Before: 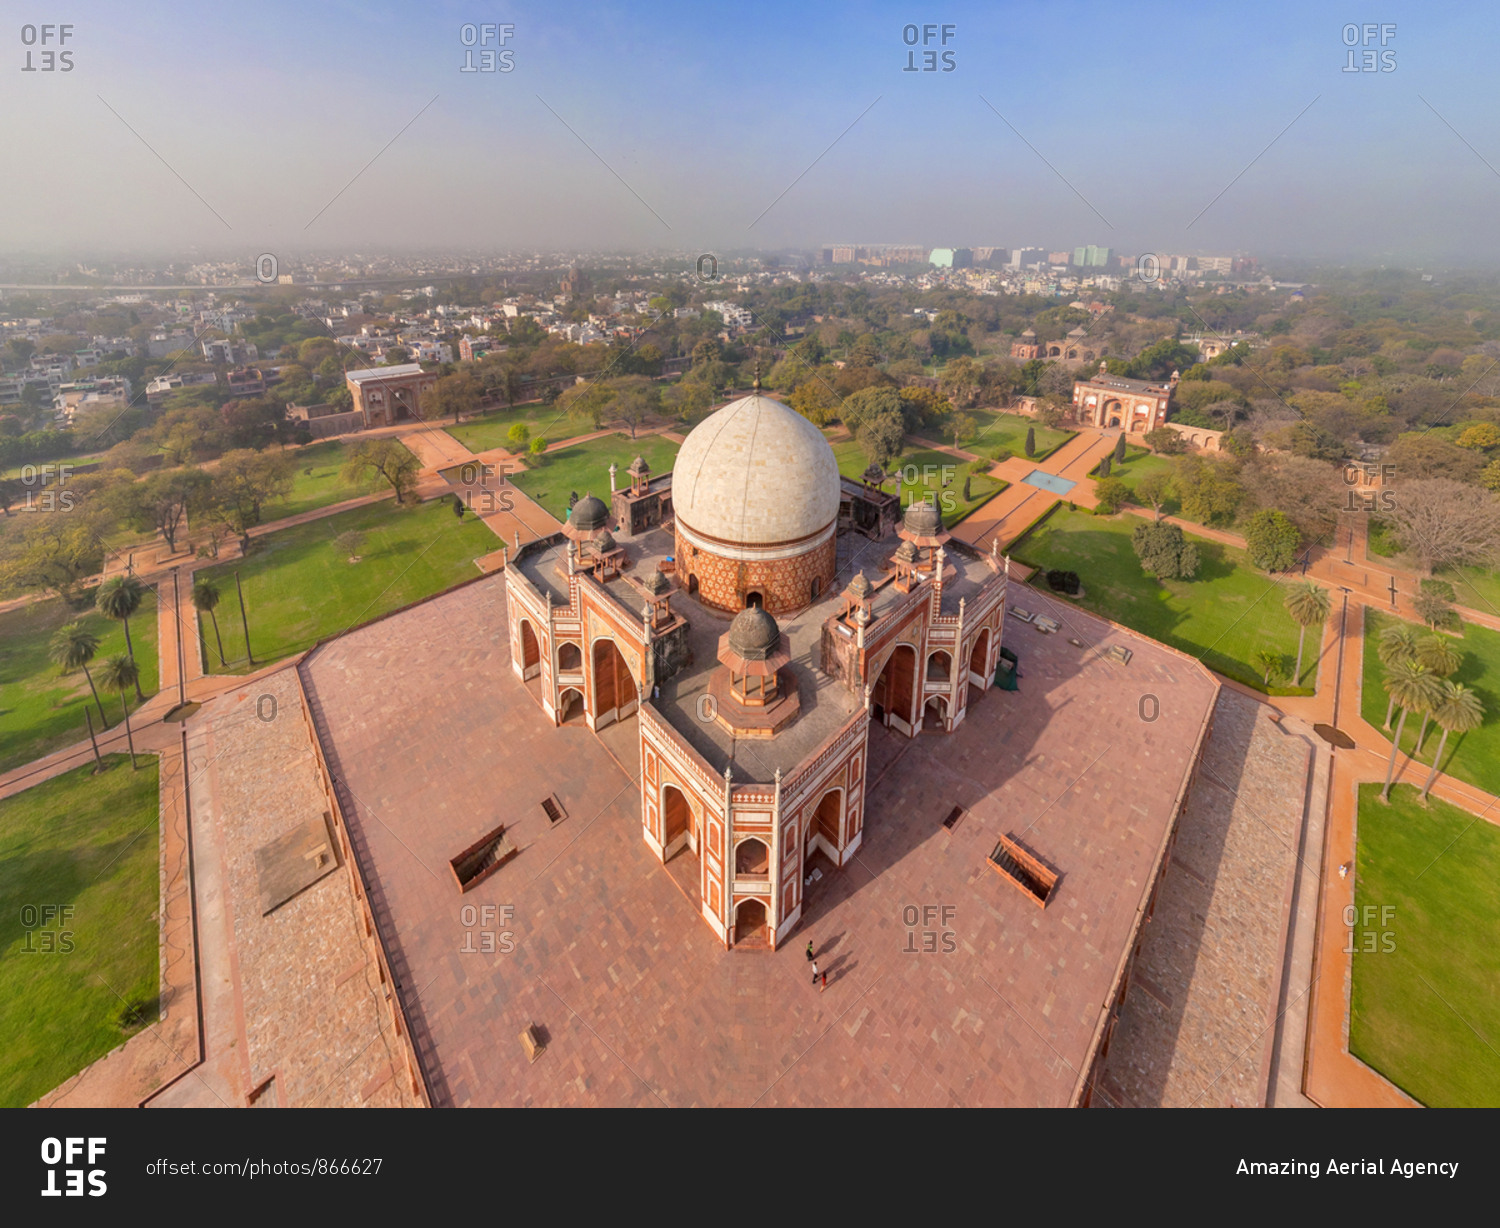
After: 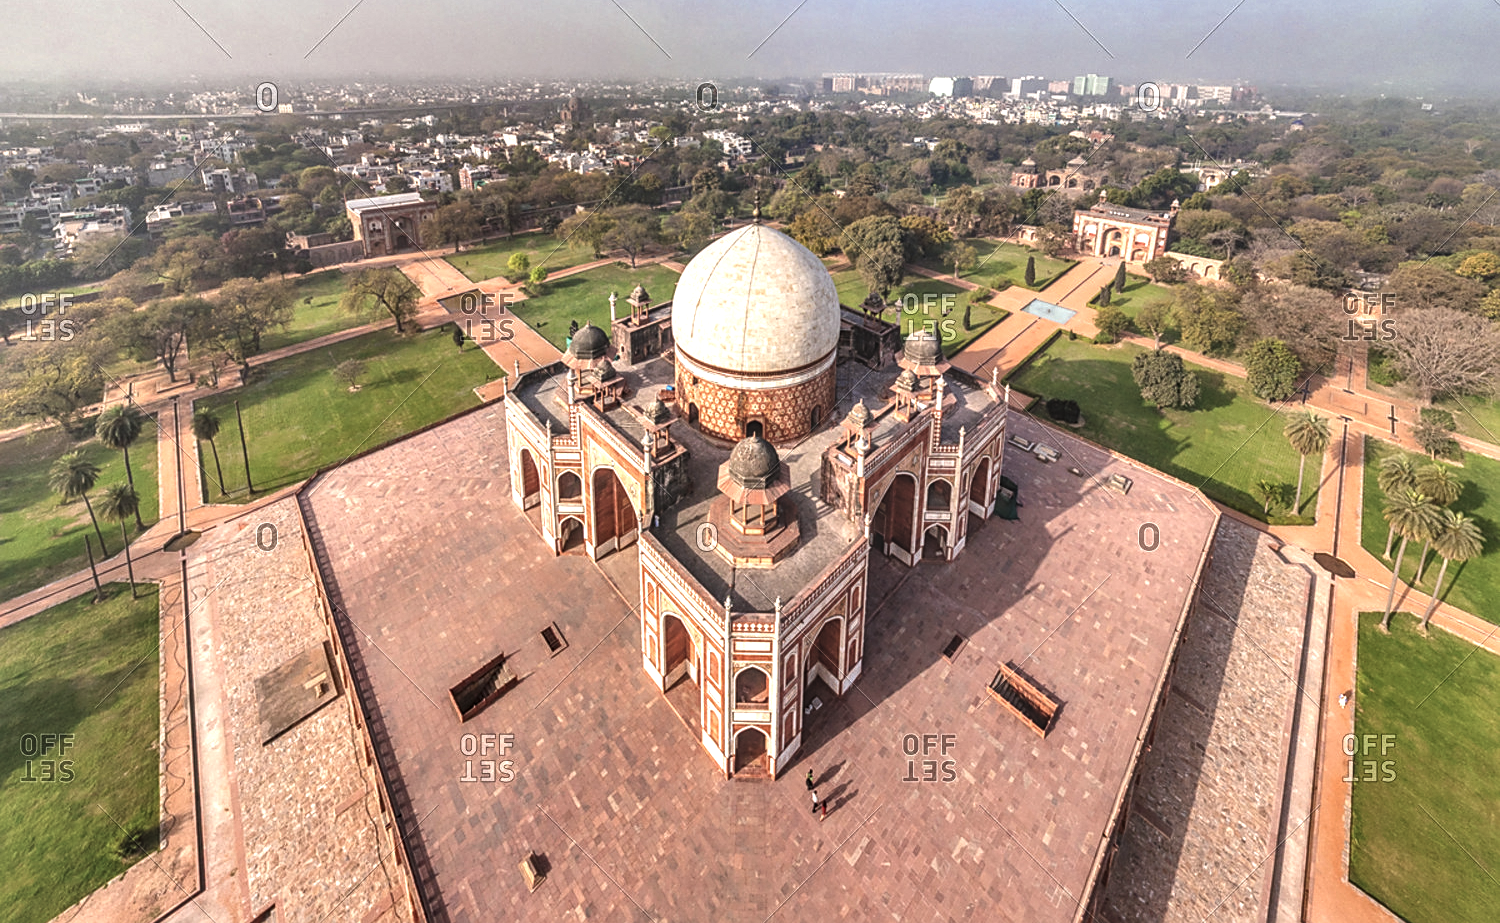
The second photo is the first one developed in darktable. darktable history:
local contrast: highlights 20%, detail 198%
sharpen: on, module defaults
contrast brightness saturation: contrast -0.09, saturation -0.084
shadows and highlights: shadows 61.26, highlights color adjustment 48.98%, soften with gaussian
exposure: black level correction -0.042, exposure 0.062 EV, compensate highlight preservation false
crop: top 13.965%, bottom 10.871%
tone equalizer: -8 EV -0.429 EV, -7 EV -0.427 EV, -6 EV -0.318 EV, -5 EV -0.239 EV, -3 EV 0.201 EV, -2 EV 0.324 EV, -1 EV 0.391 EV, +0 EV 0.396 EV
